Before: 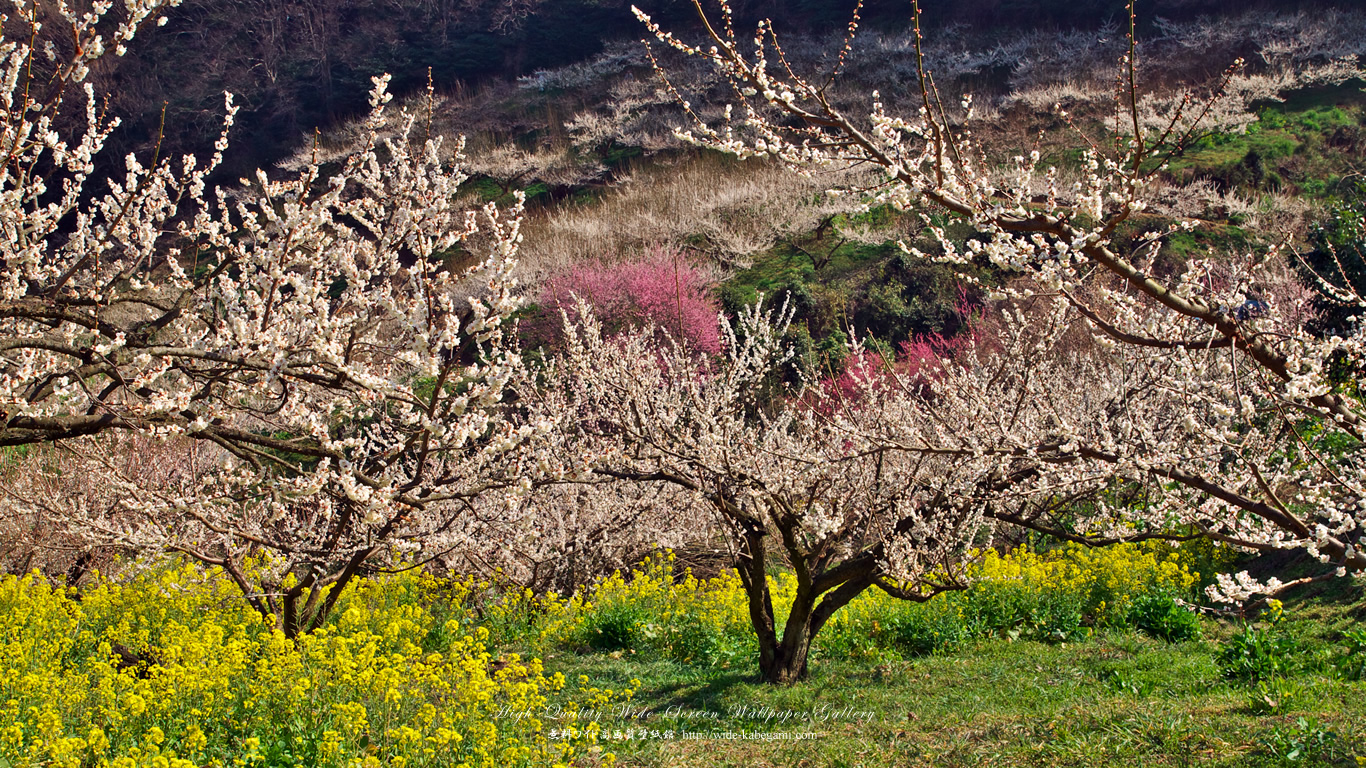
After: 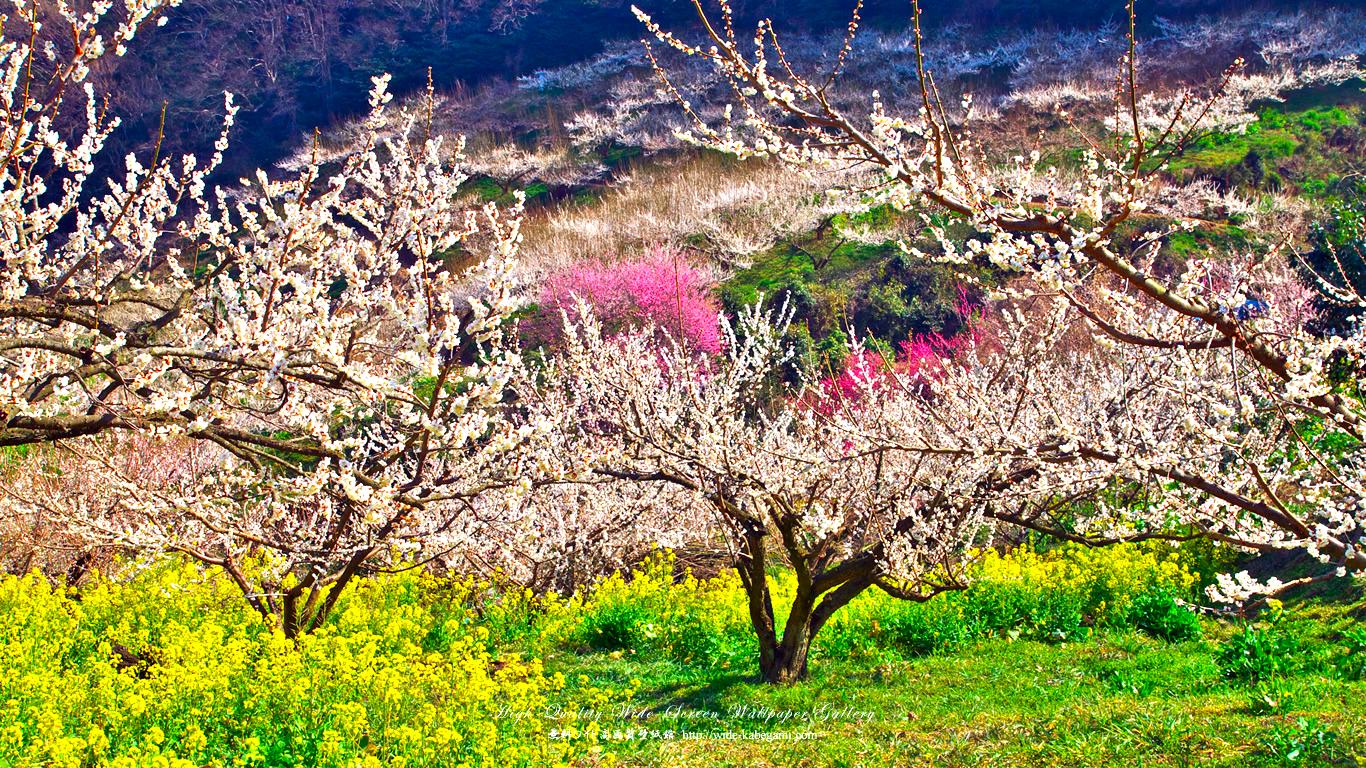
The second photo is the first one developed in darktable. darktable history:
color contrast: green-magenta contrast 1.55, blue-yellow contrast 1.83
exposure: black level correction 0, exposure 0.9 EV, compensate highlight preservation false
color calibration: x 0.37, y 0.382, temperature 4313.32 K
